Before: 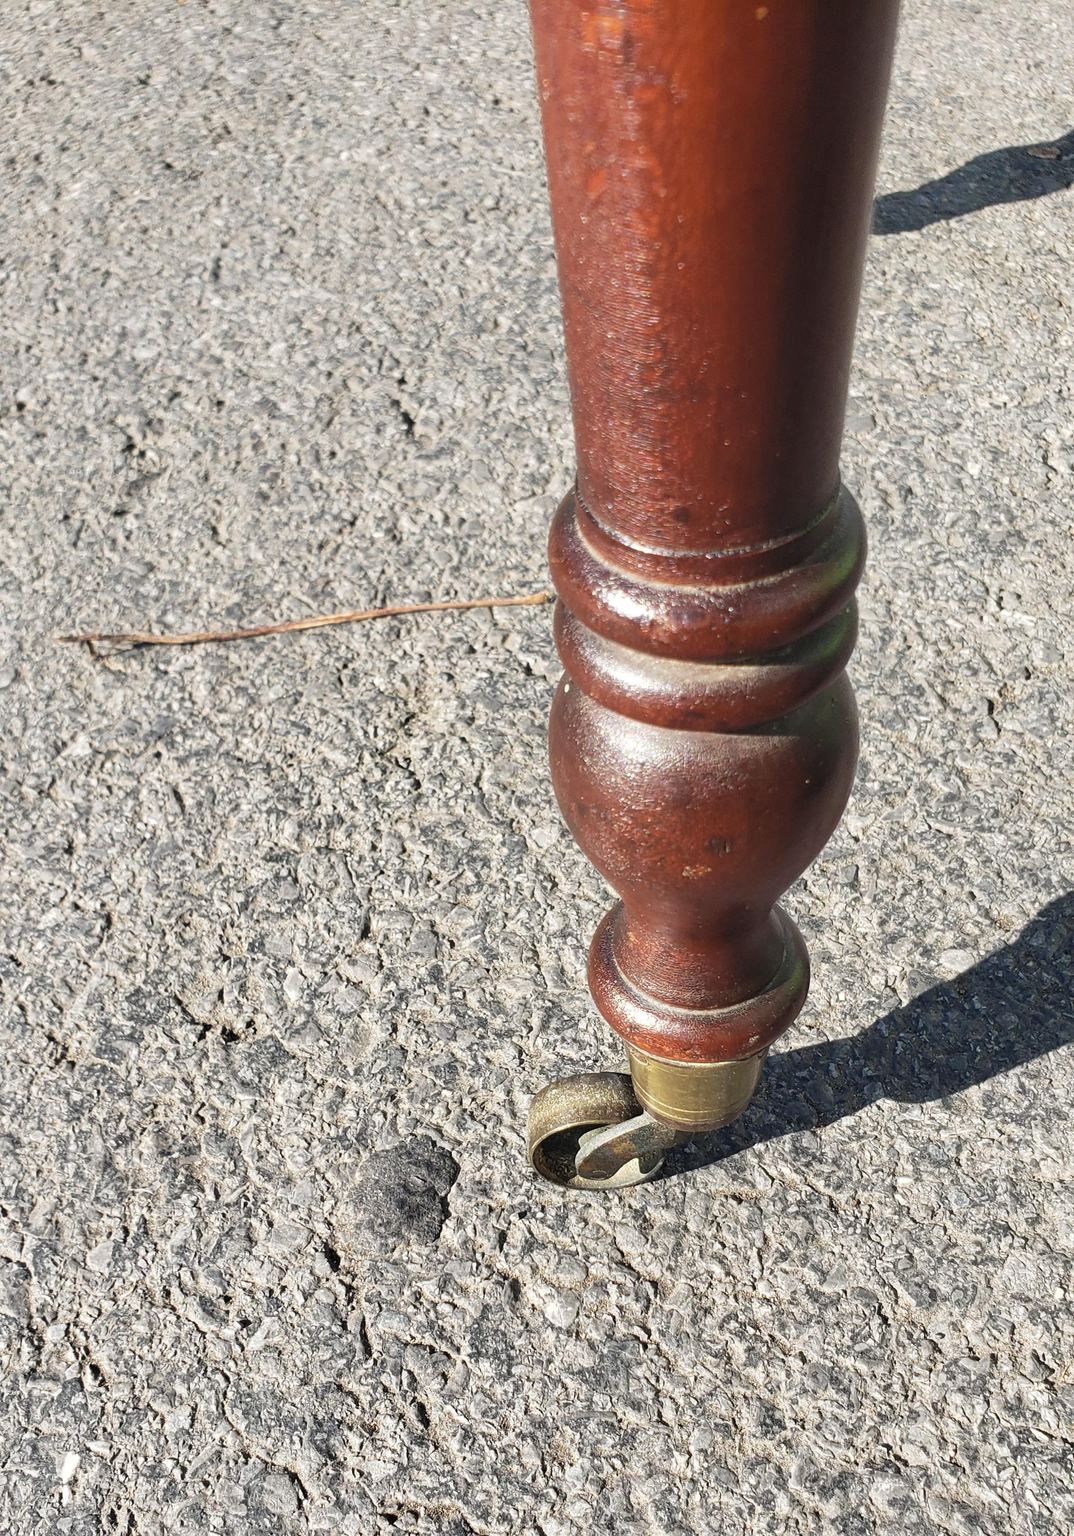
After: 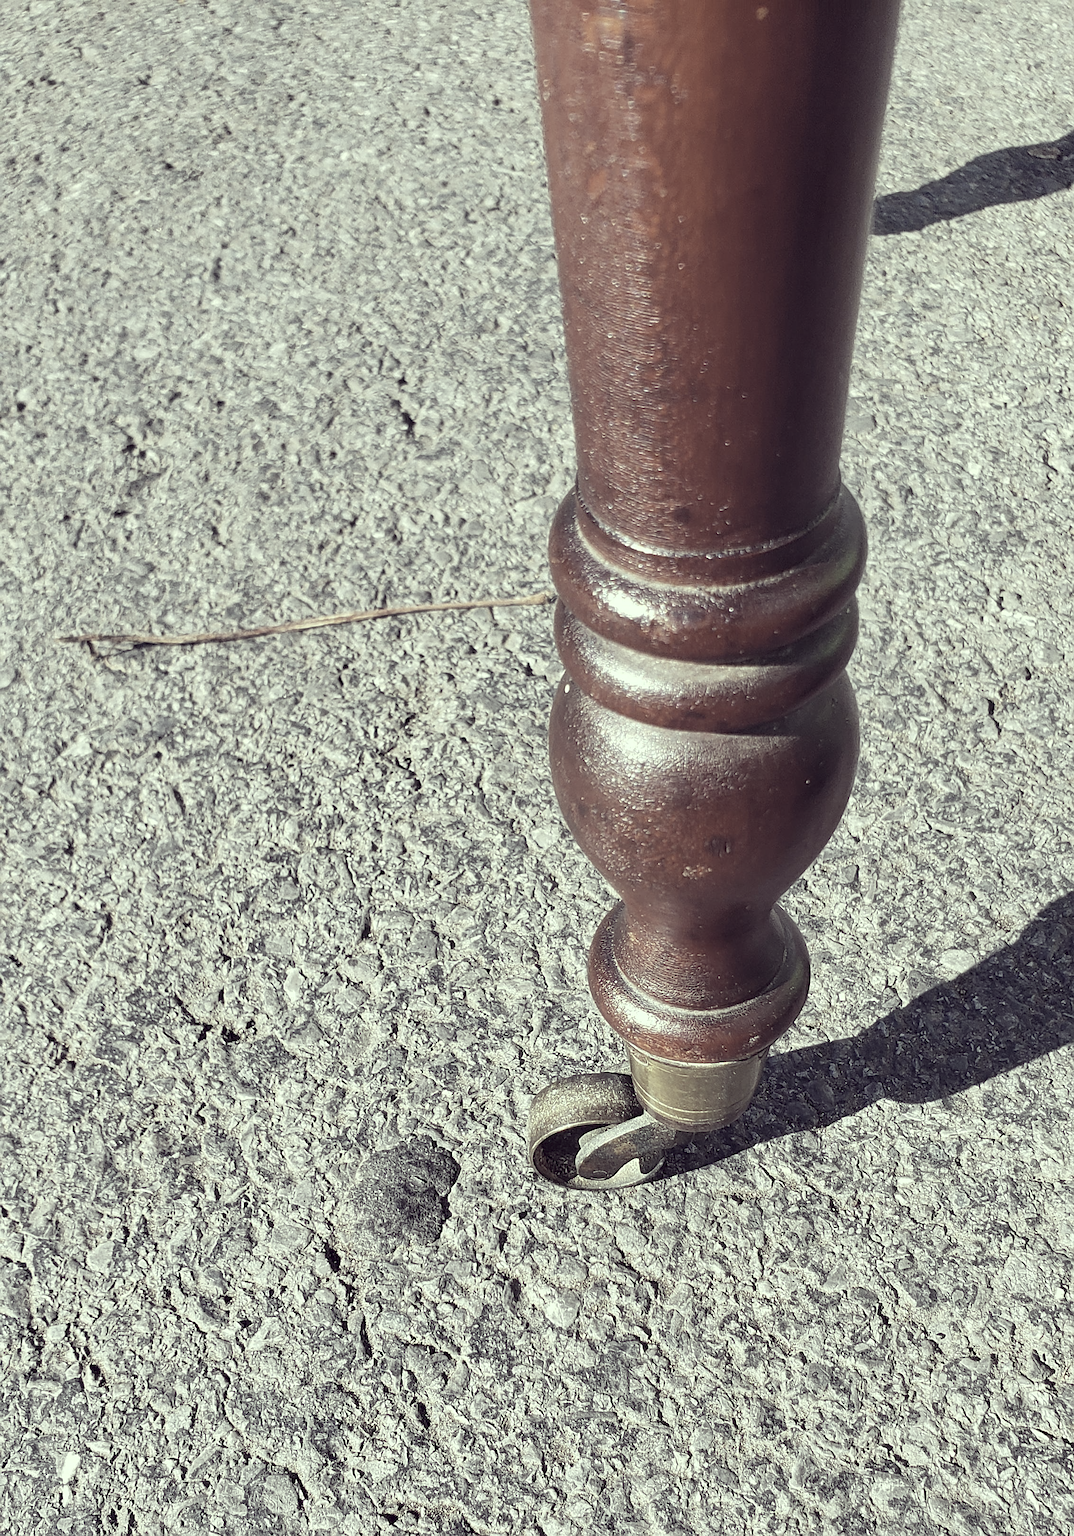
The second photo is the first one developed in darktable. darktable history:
color correction: highlights a* -20.26, highlights b* 20.65, shadows a* 19.33, shadows b* -19.67, saturation 0.403
sharpen: on, module defaults
